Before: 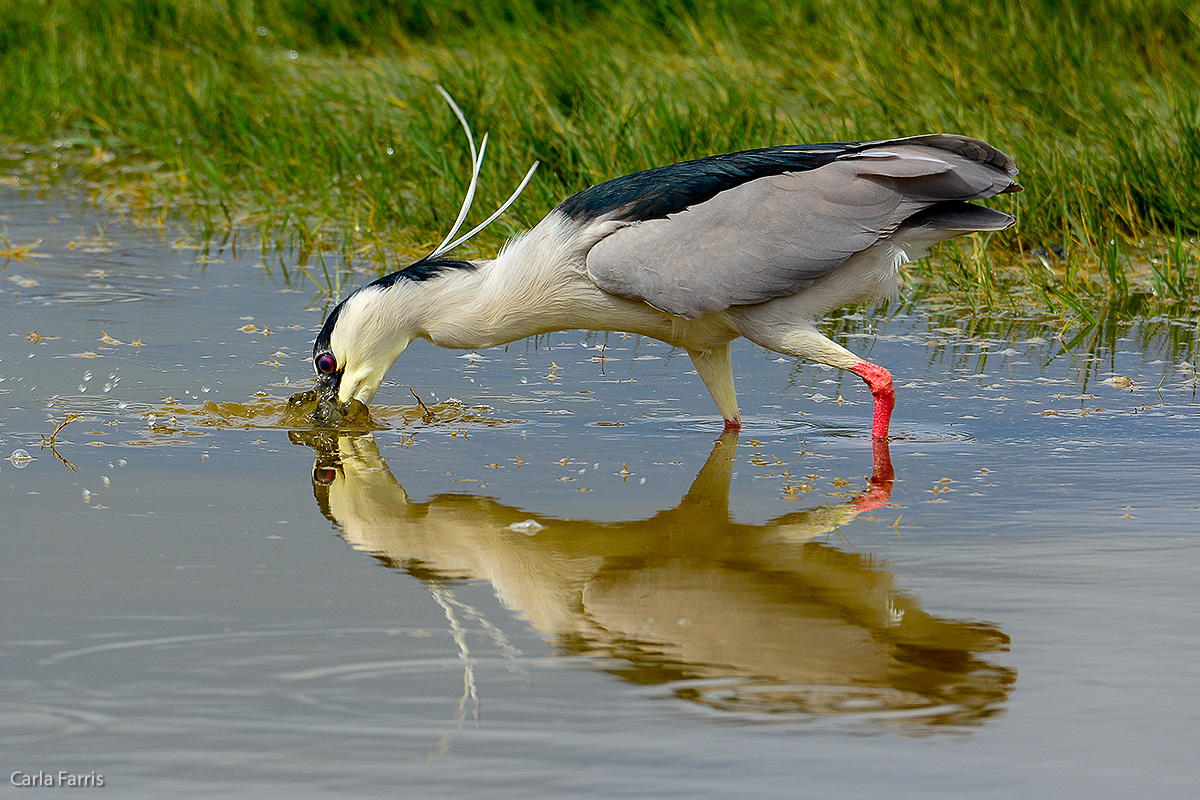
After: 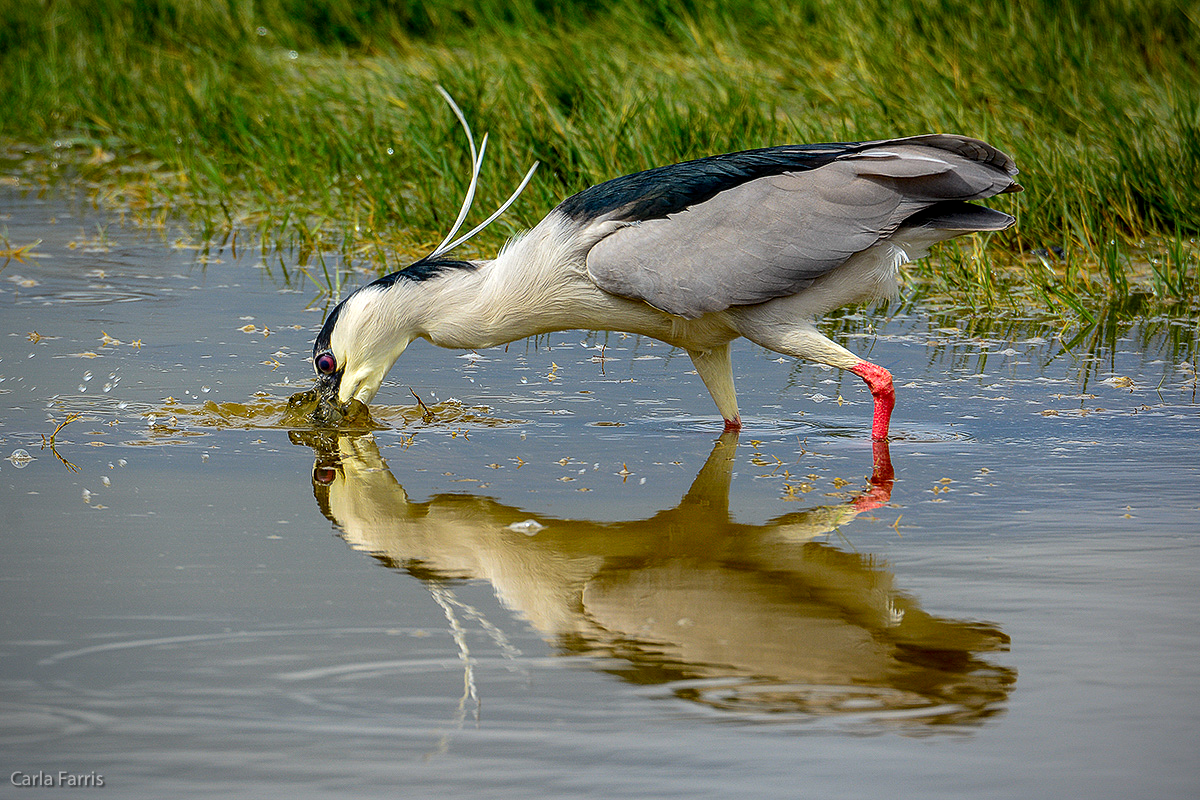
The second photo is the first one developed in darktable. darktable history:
local contrast: detail 130%
vignetting: fall-off start 75.39%, saturation -0.001, width/height ratio 1.08
